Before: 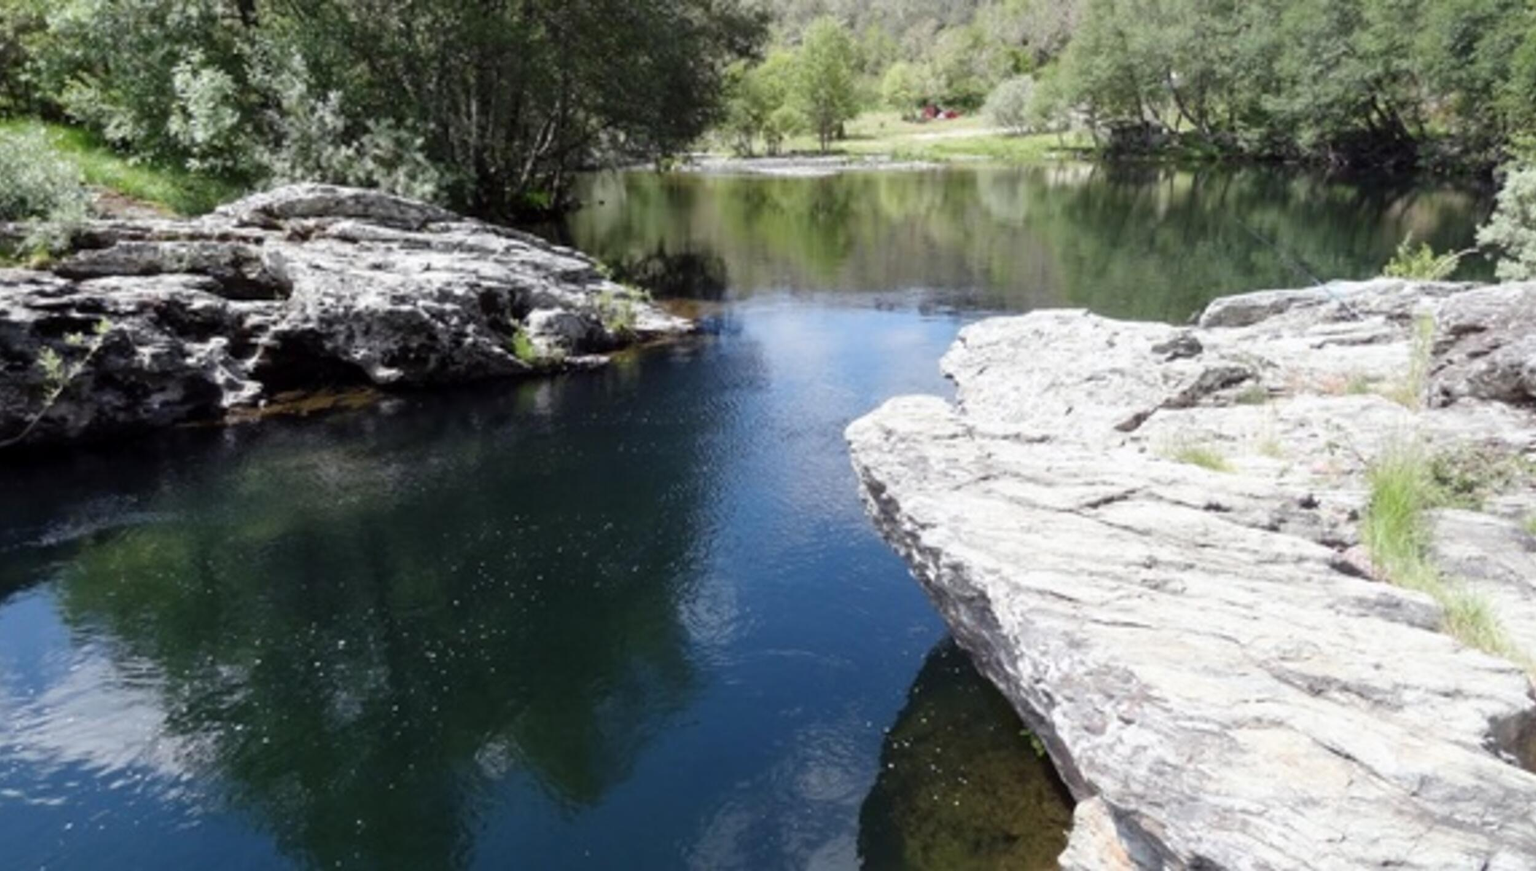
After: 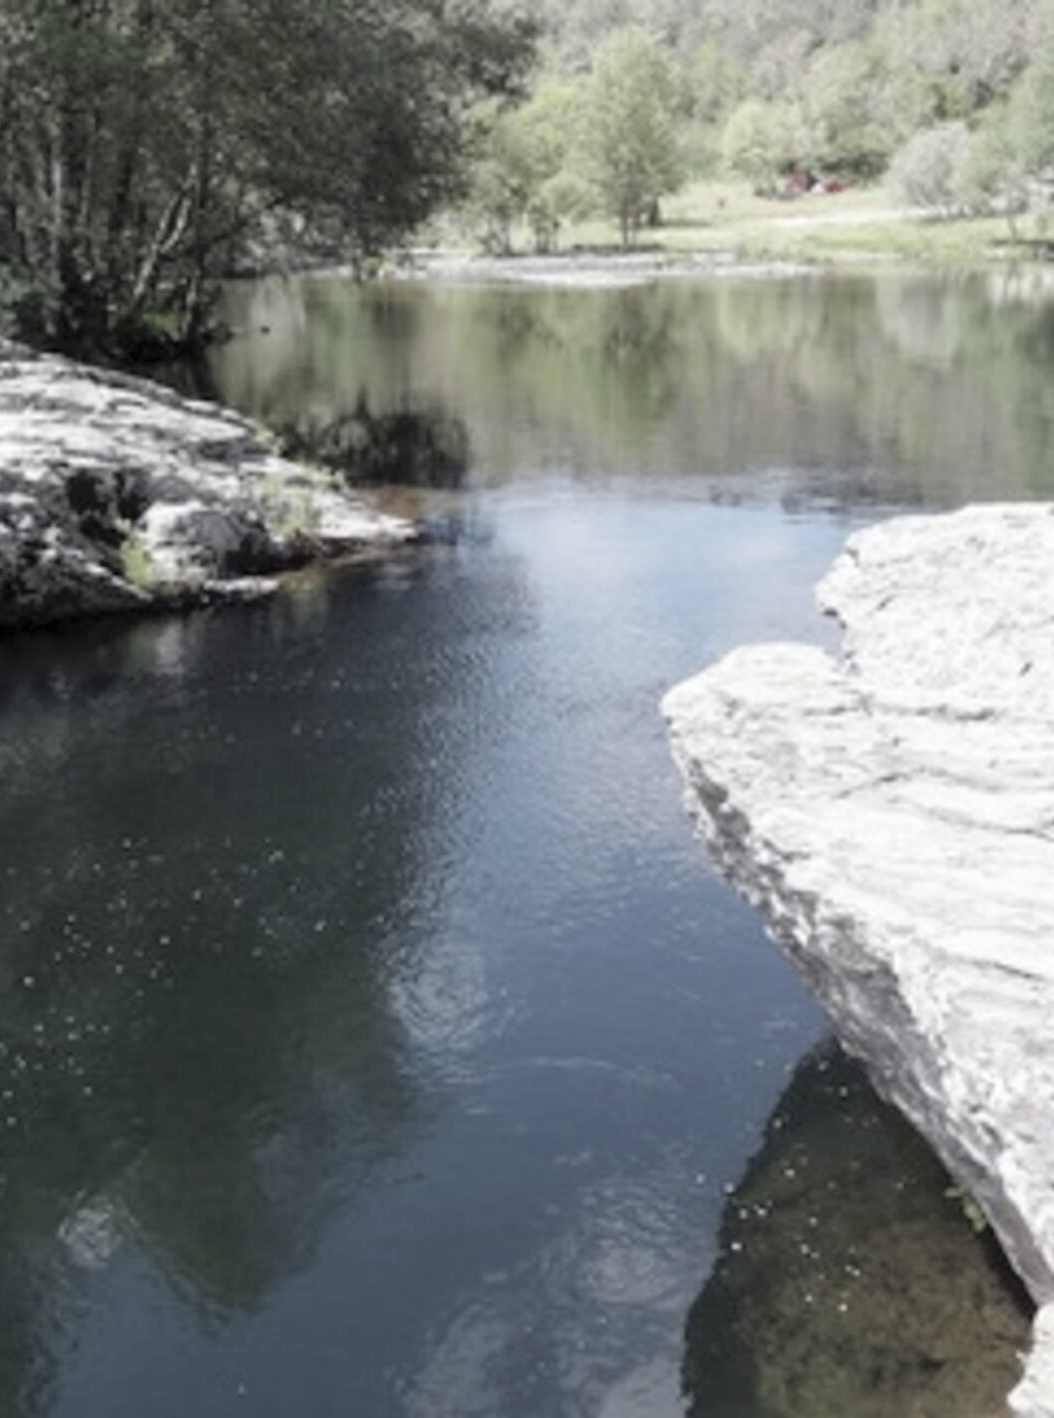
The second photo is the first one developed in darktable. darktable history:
contrast brightness saturation: brightness 0.18, saturation -0.5
crop: left 28.583%, right 29.231%
